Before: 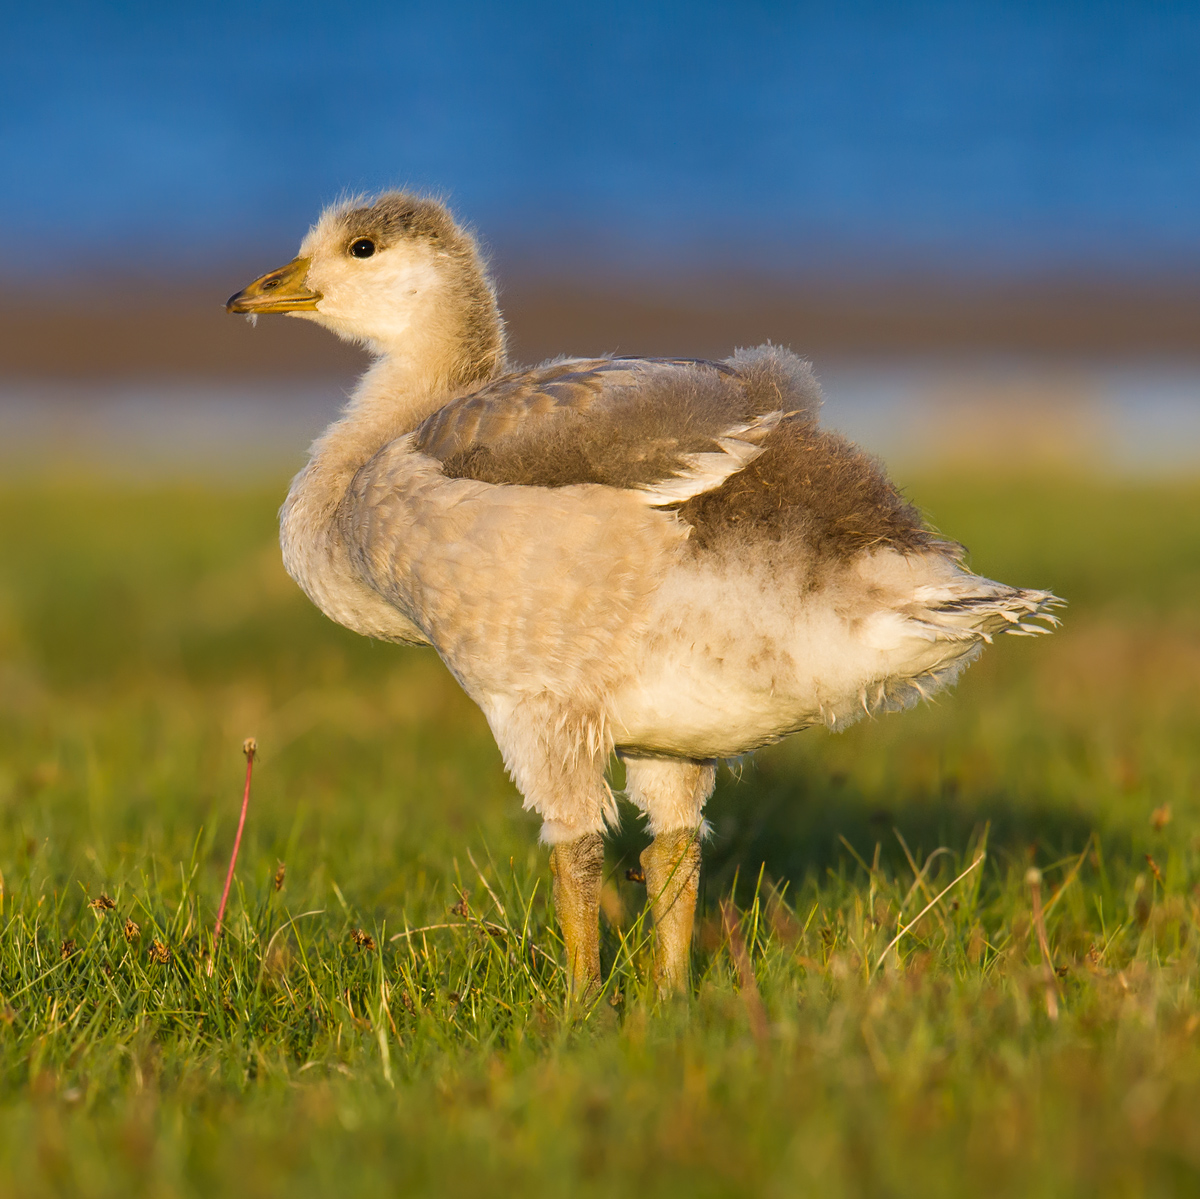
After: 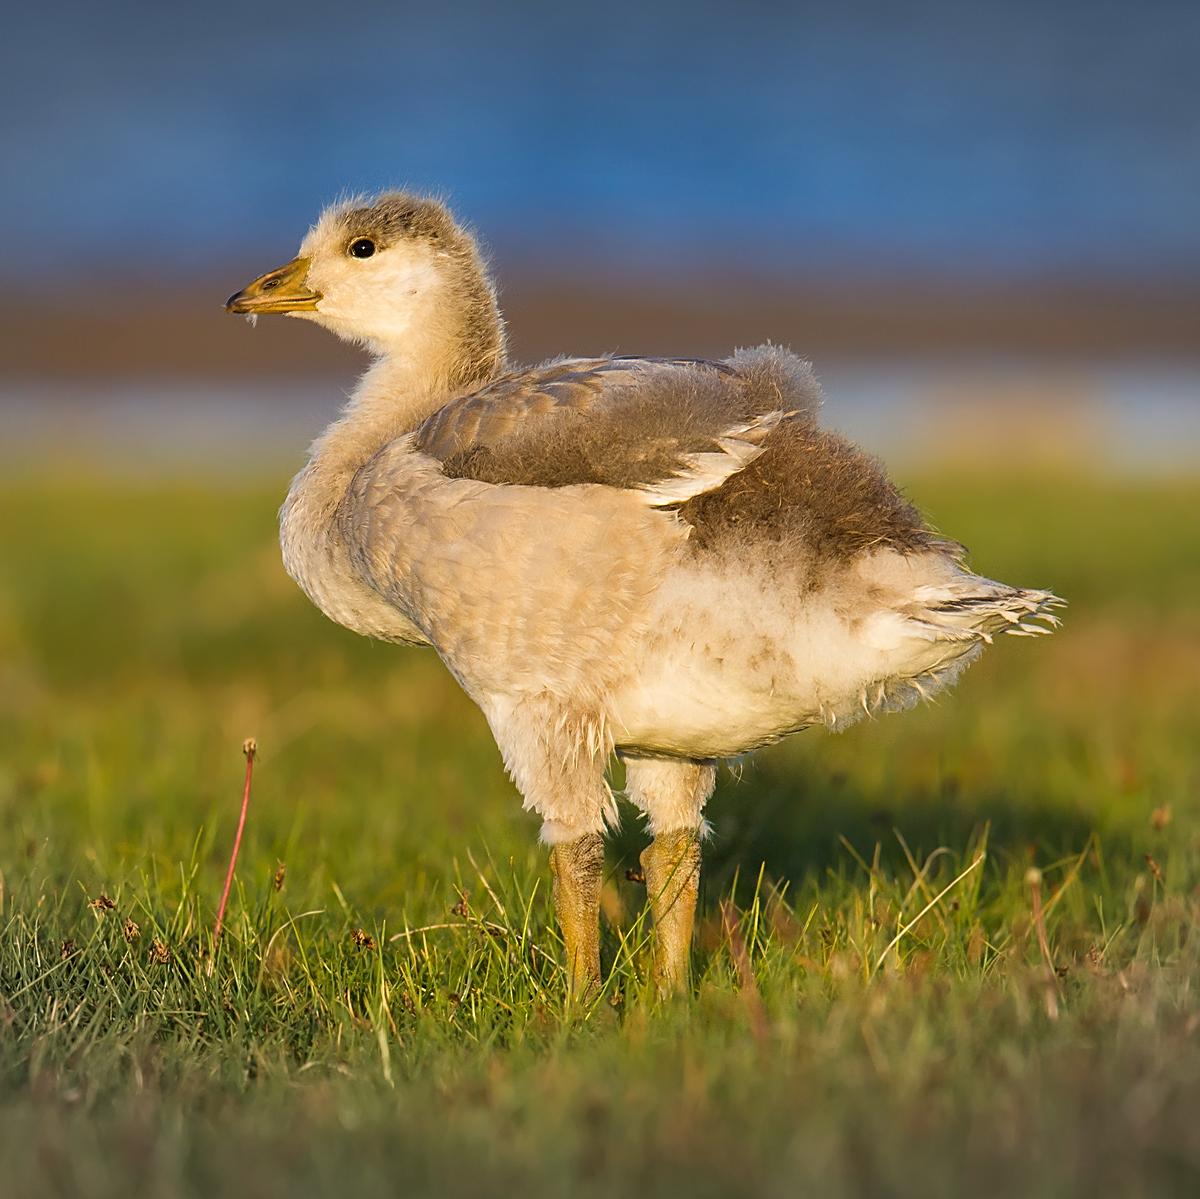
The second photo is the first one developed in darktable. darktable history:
vignetting: fall-off start 100%, brightness -0.282, width/height ratio 1.31
sharpen: on, module defaults
